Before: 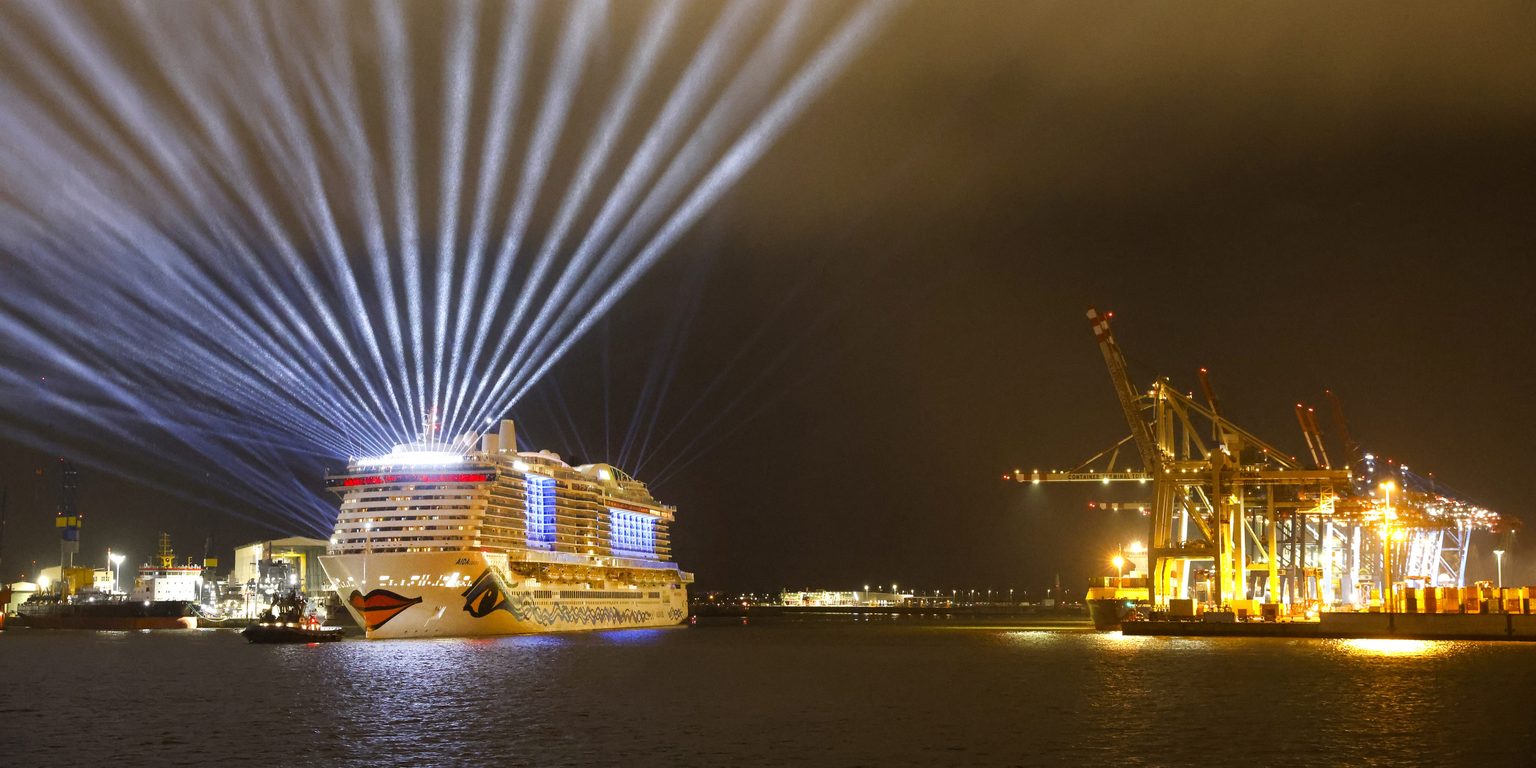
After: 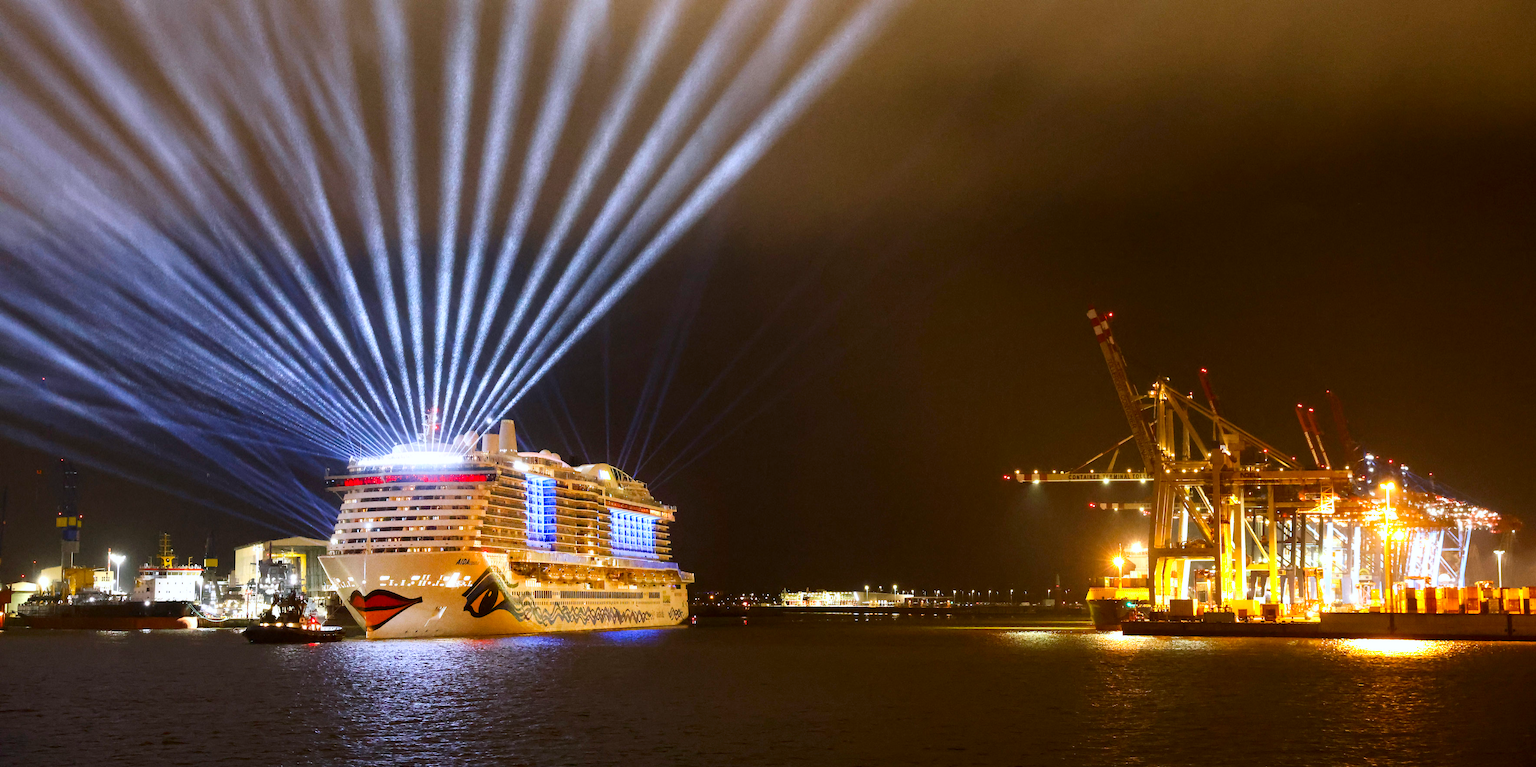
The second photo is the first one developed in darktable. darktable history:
contrast brightness saturation: contrast 0.15, brightness -0.01, saturation 0.1
color calibration: illuminant as shot in camera, x 0.358, y 0.373, temperature 4628.91 K
